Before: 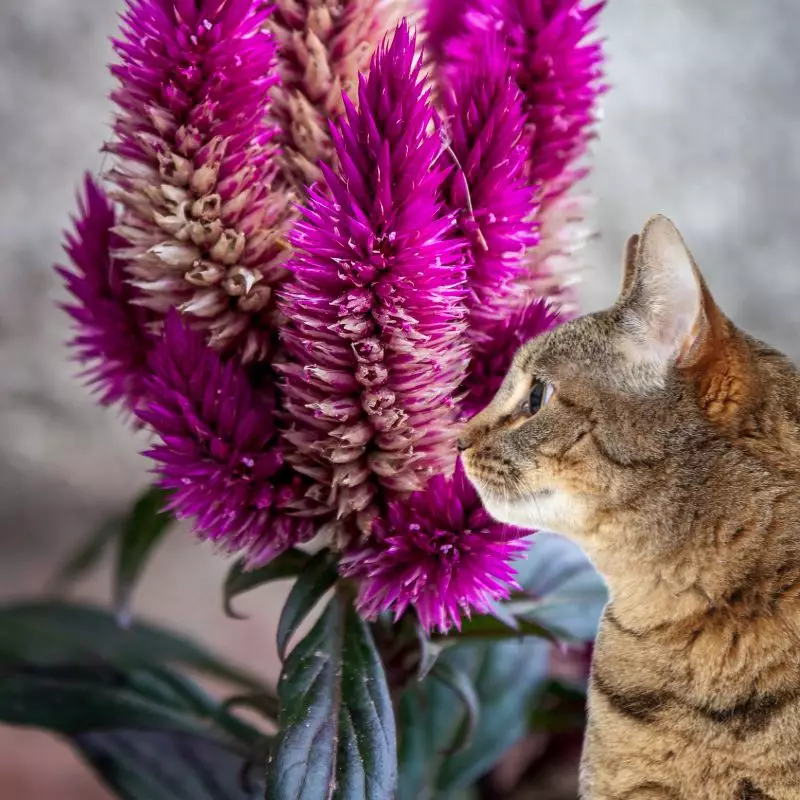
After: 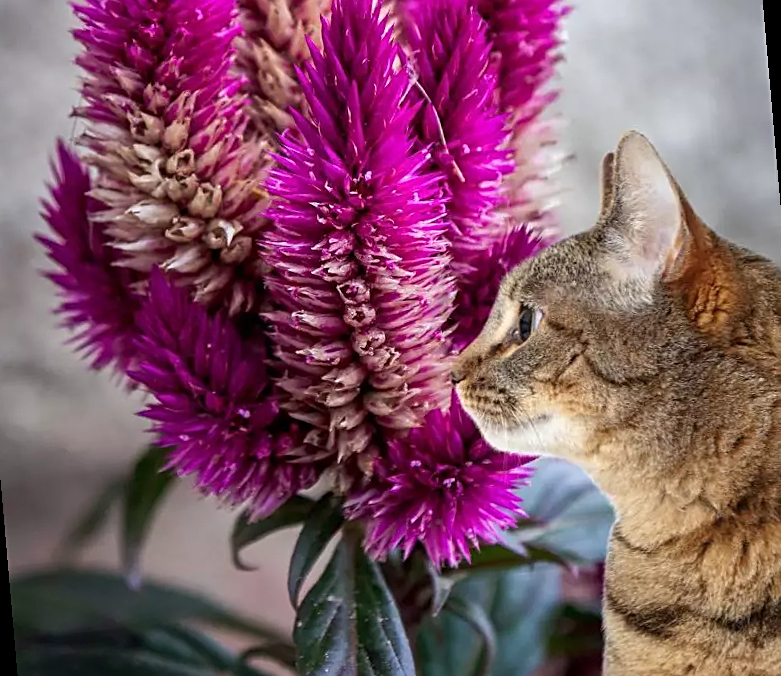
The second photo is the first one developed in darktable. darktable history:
sharpen: on, module defaults
rotate and perspective: rotation -5°, crop left 0.05, crop right 0.952, crop top 0.11, crop bottom 0.89
